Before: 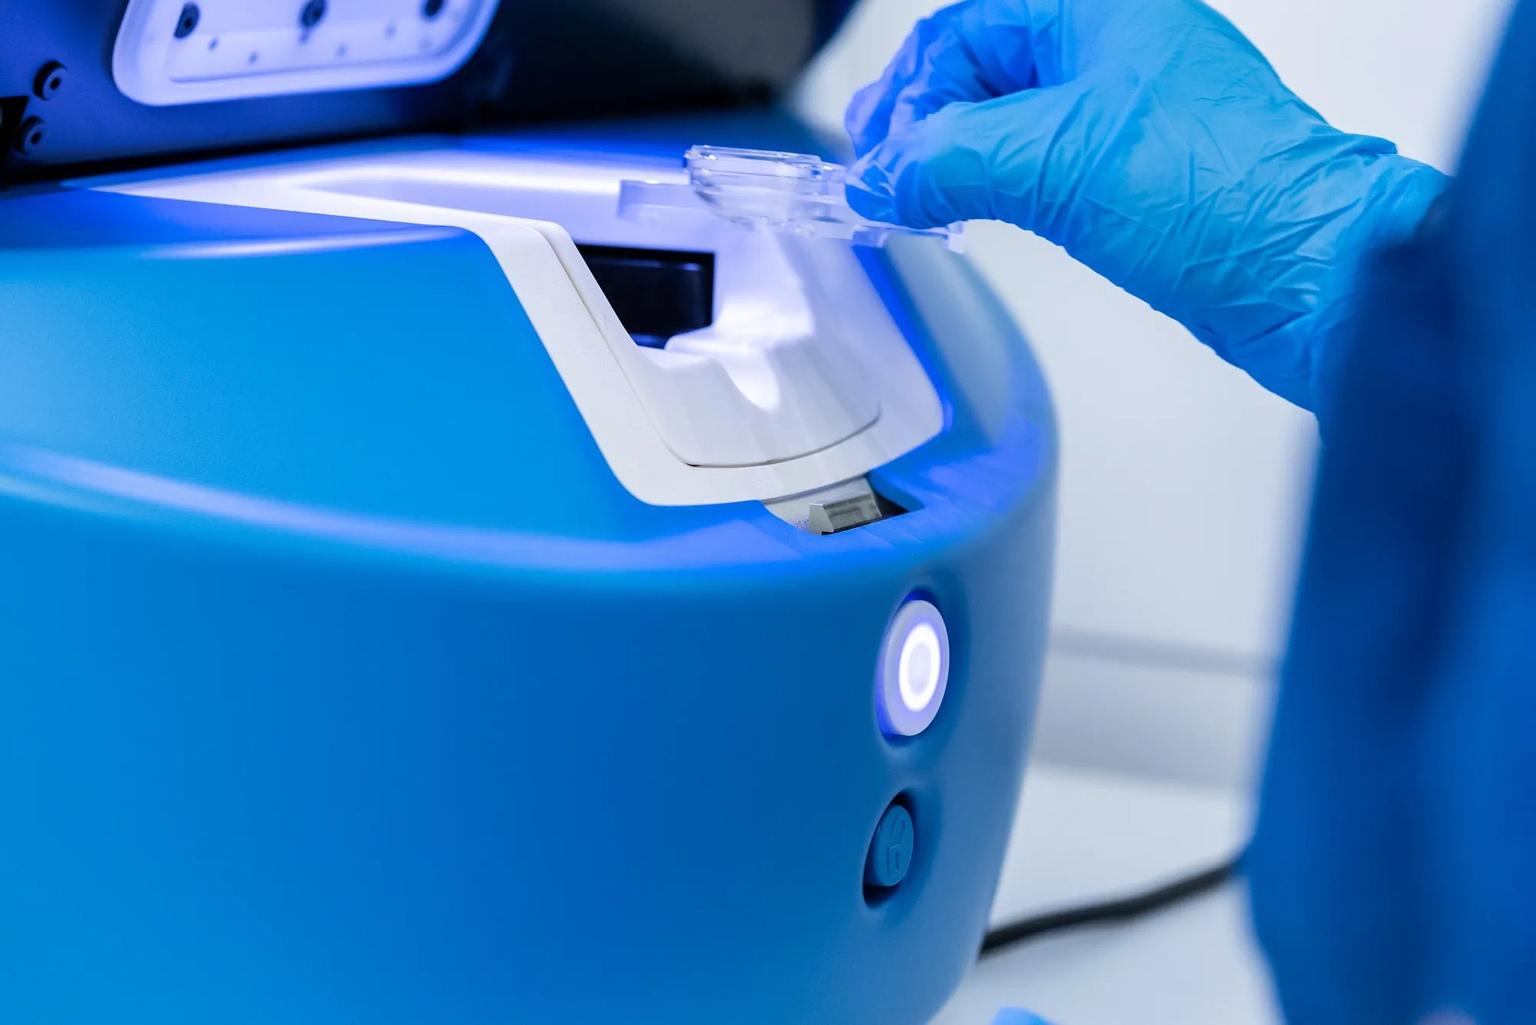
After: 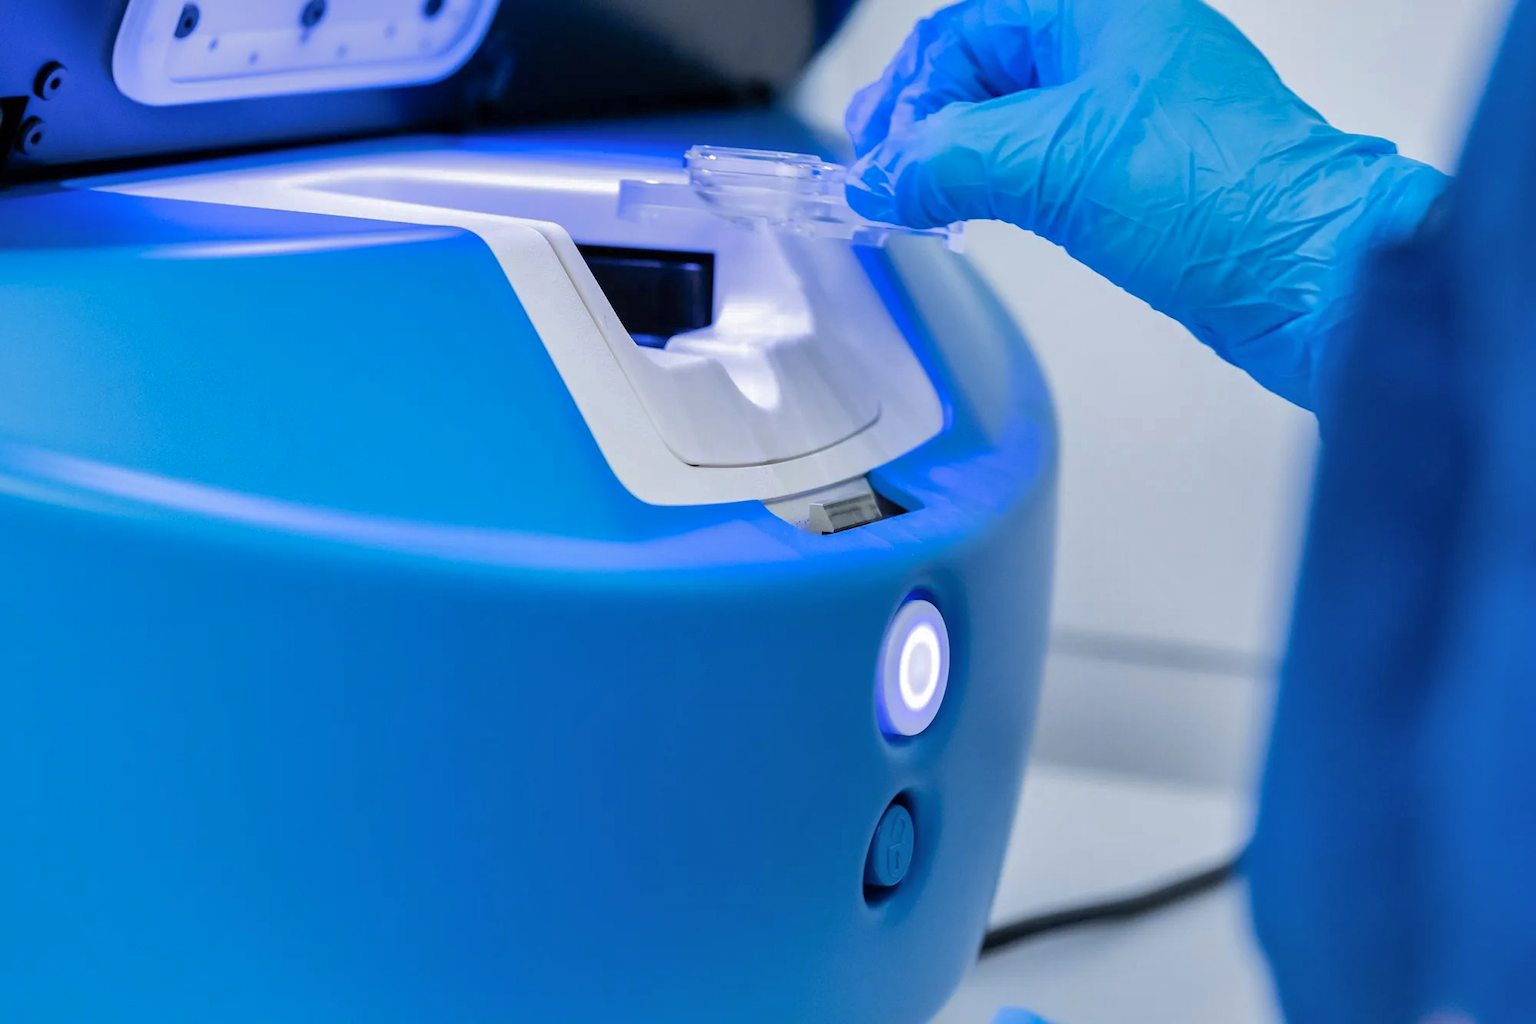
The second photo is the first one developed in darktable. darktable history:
shadows and highlights: shadows 40.34, highlights -59.84
tone equalizer: on, module defaults
